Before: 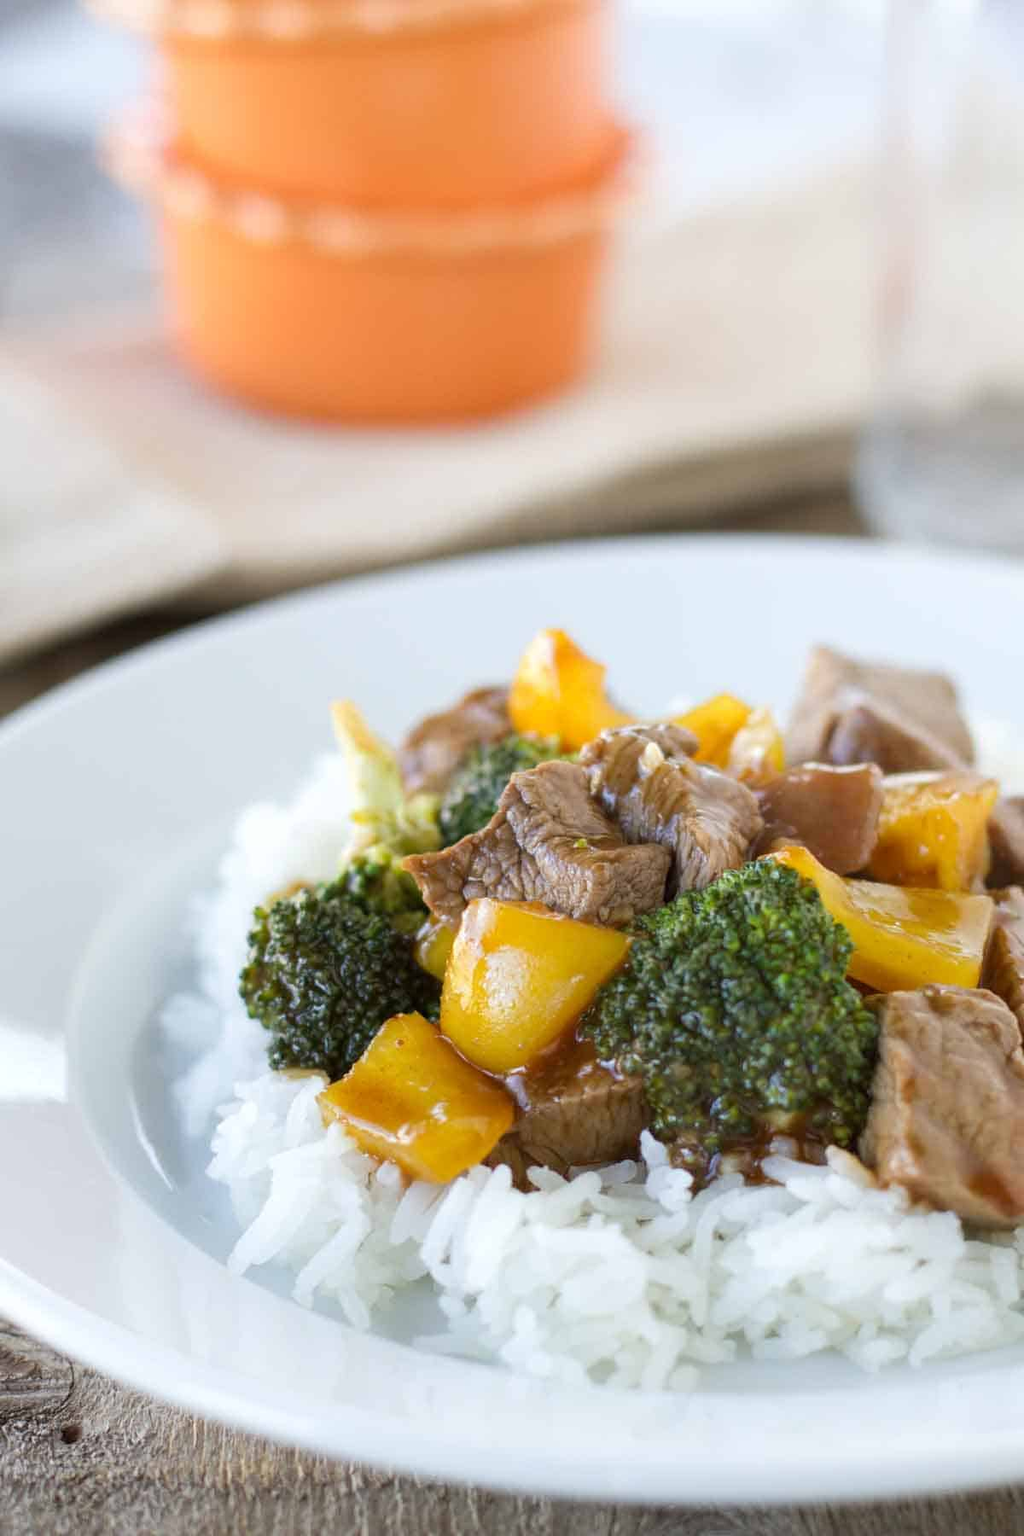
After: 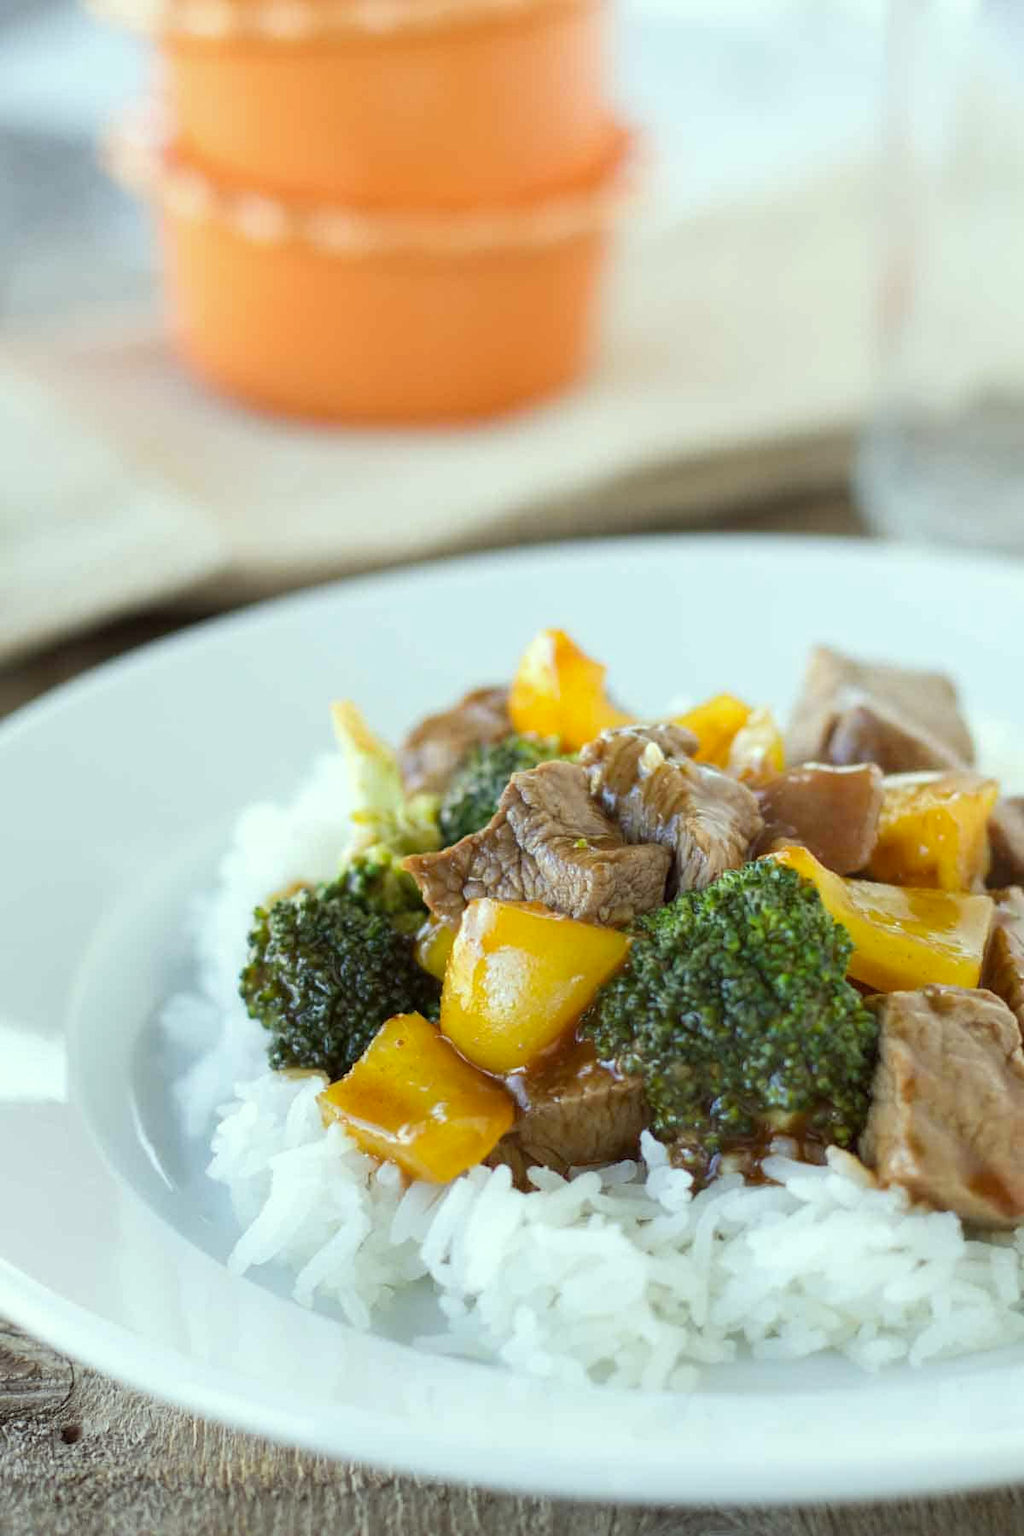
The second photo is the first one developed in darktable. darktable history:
color correction: highlights a* -7.81, highlights b* 3.64
